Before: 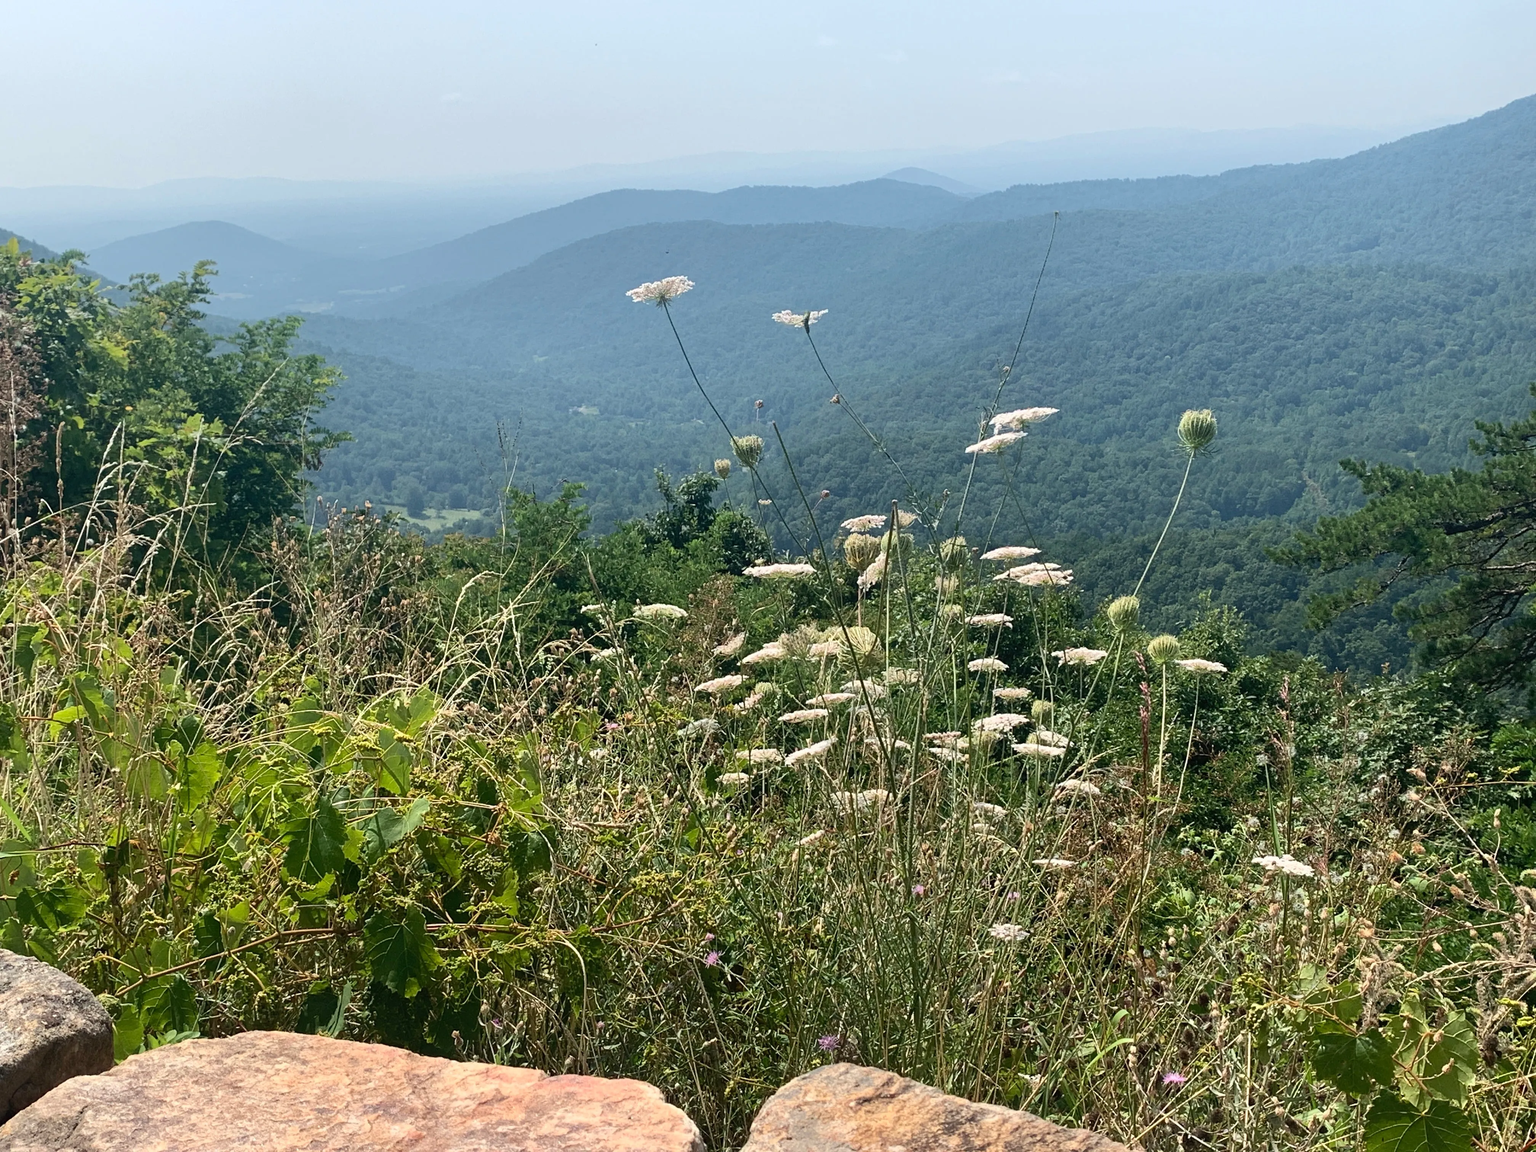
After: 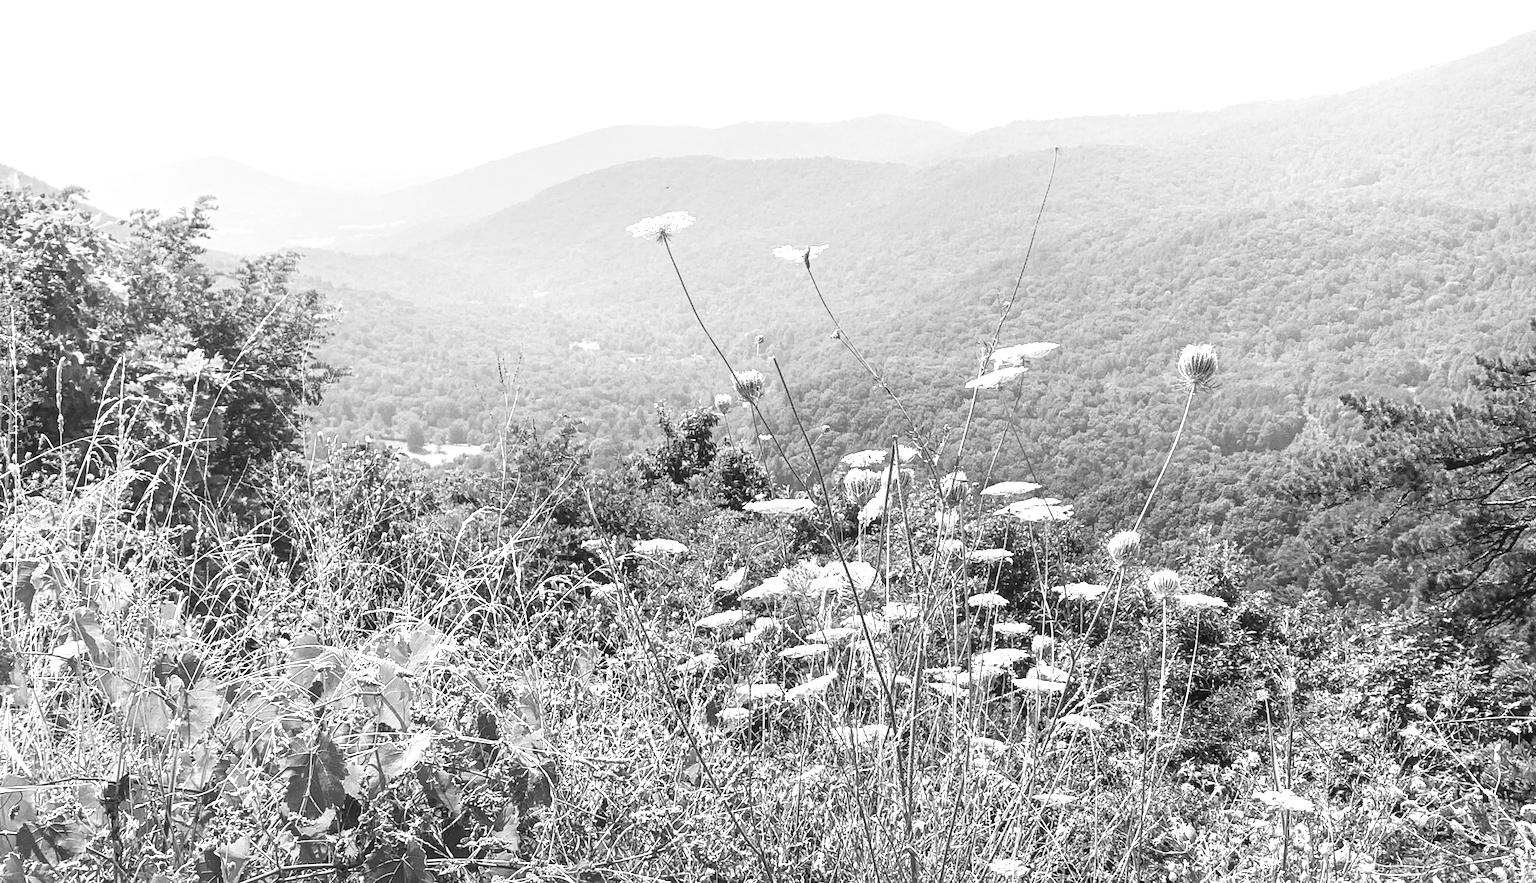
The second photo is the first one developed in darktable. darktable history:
exposure: black level correction 0, exposure 1.2 EV, compensate highlight preservation false
contrast brightness saturation: contrast 0.2, brightness 0.16, saturation 0.22
crop: top 5.667%, bottom 17.637%
monochrome: on, module defaults
local contrast: detail 130%
rgb levels: preserve colors max RGB
